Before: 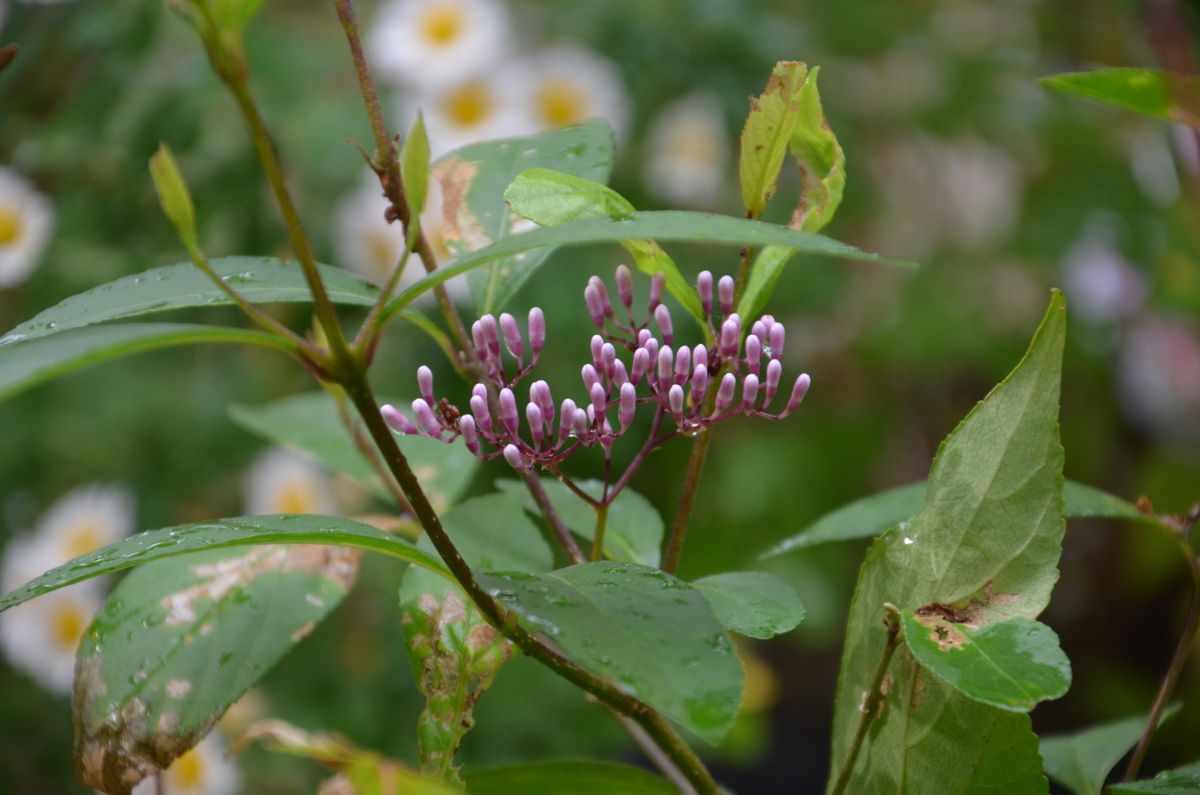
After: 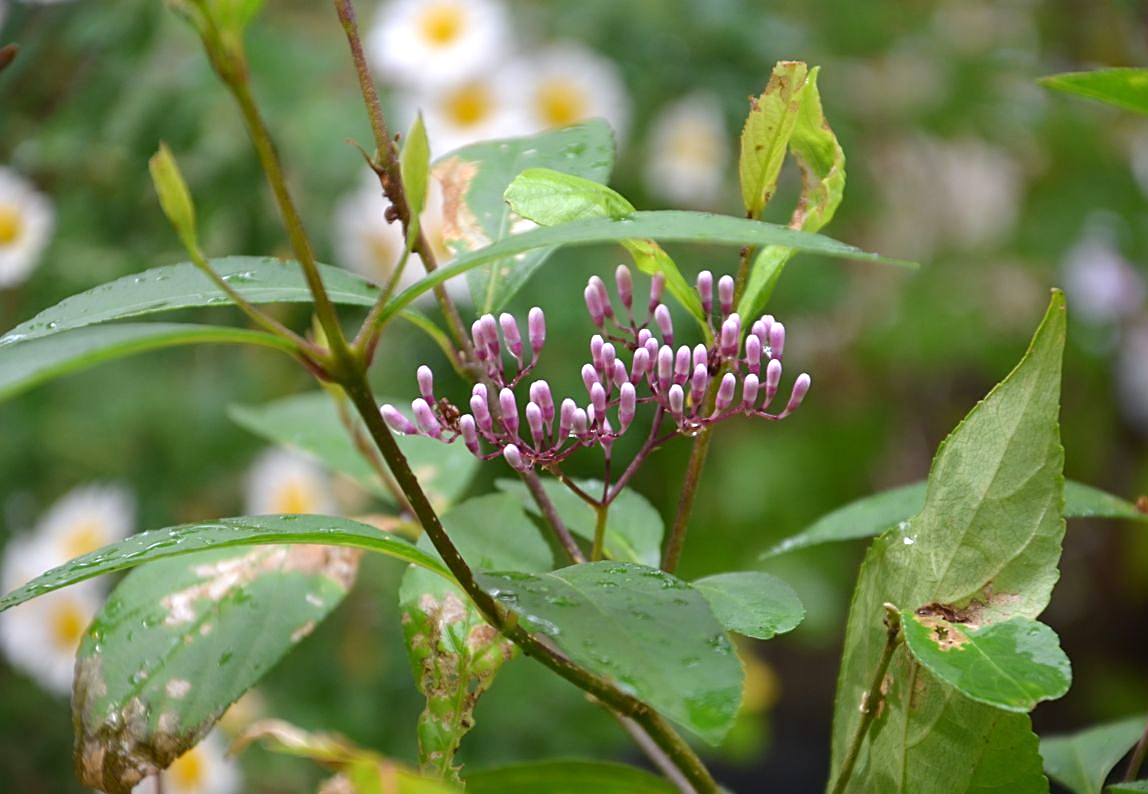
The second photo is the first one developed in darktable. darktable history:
sharpen: on, module defaults
crop: right 4.268%, bottom 0.034%
exposure: exposure 0.609 EV, compensate highlight preservation false
